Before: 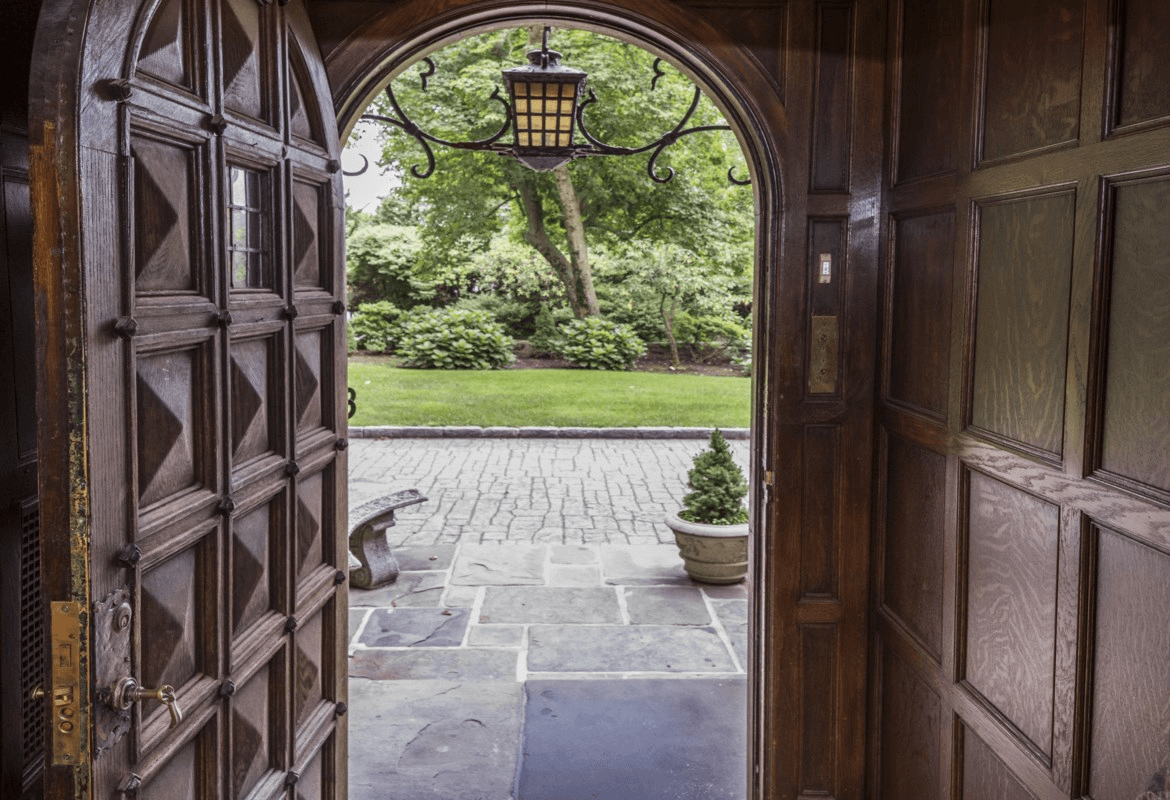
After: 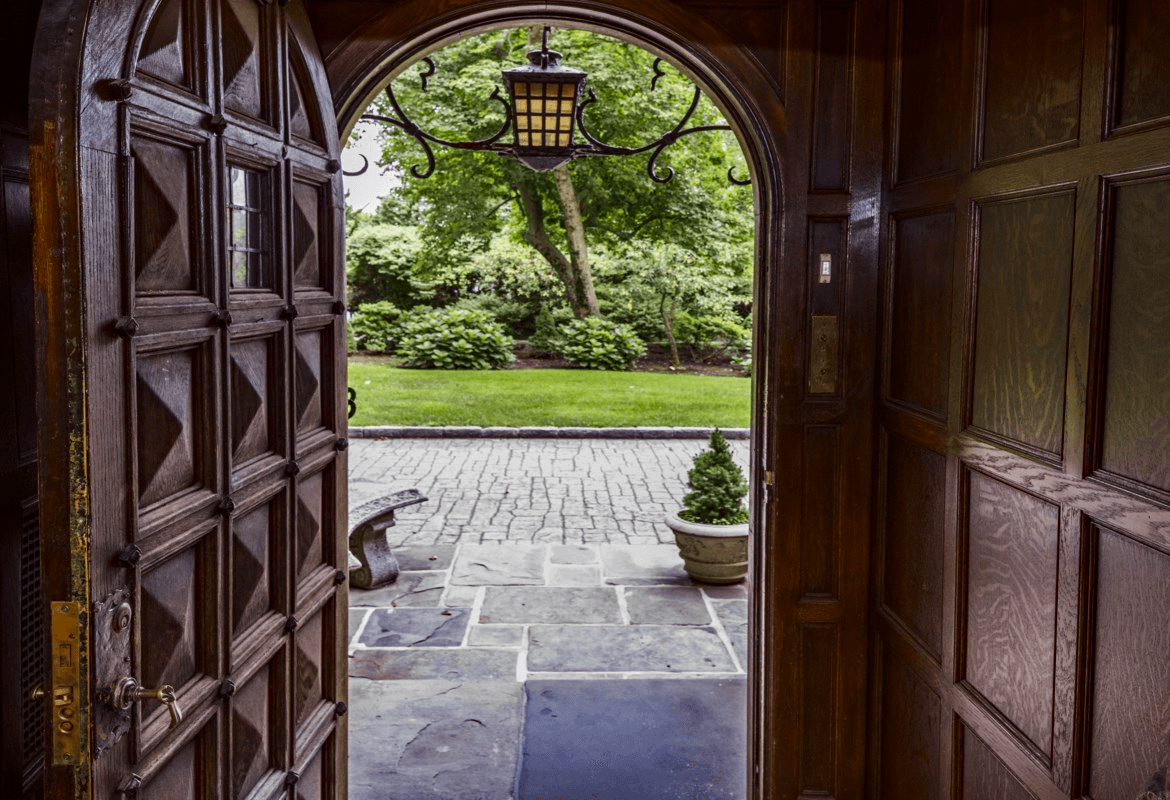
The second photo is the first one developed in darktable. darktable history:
haze removal: compatibility mode true, adaptive false
contrast brightness saturation: contrast 0.119, brightness -0.118, saturation 0.203
